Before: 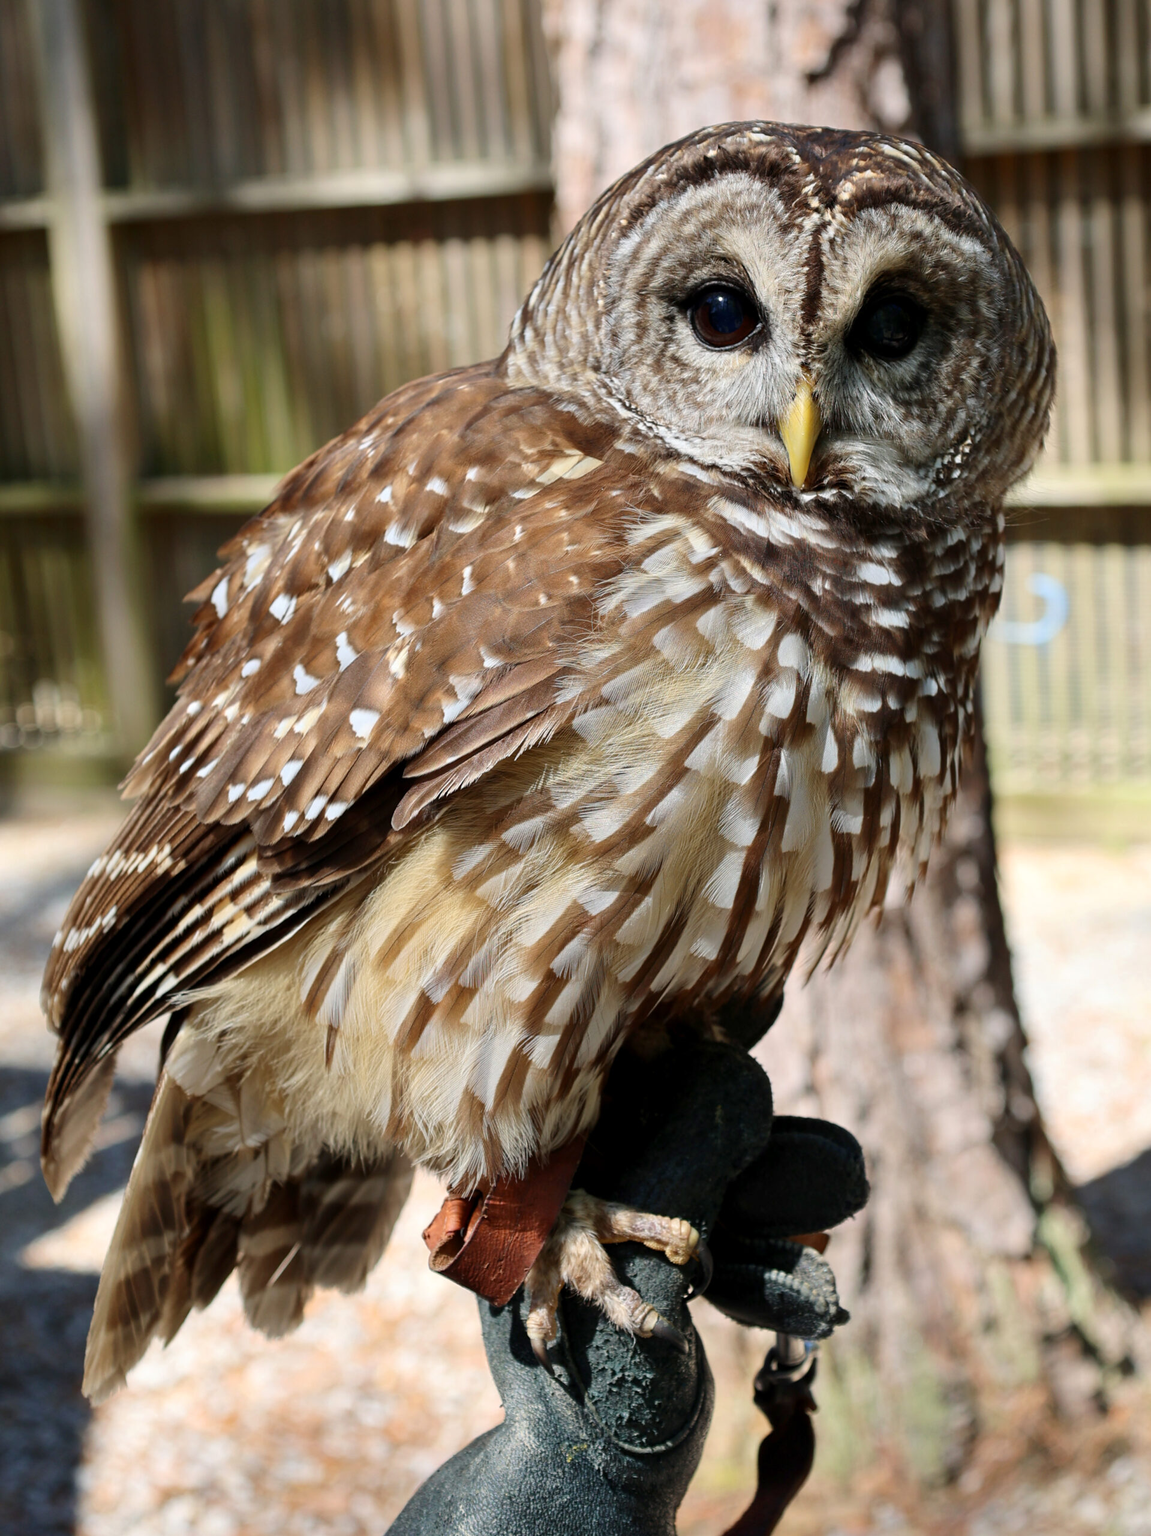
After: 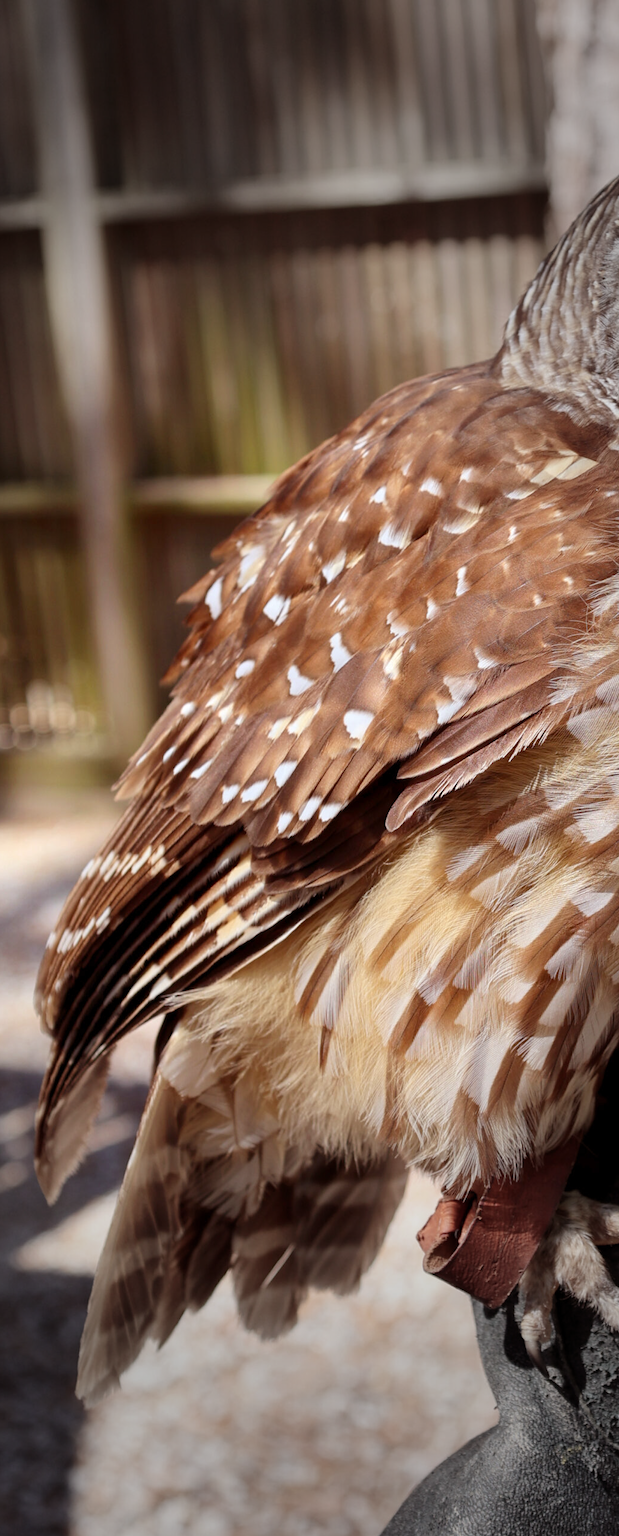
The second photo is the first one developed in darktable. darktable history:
vignetting: fall-off start 40%, fall-off radius 40%
crop: left 0.587%, right 45.588%, bottom 0.086%
base curve: curves: ch0 [(0, 0) (0.989, 0.992)], preserve colors none
rgb levels: mode RGB, independent channels, levels [[0, 0.474, 1], [0, 0.5, 1], [0, 0.5, 1]]
